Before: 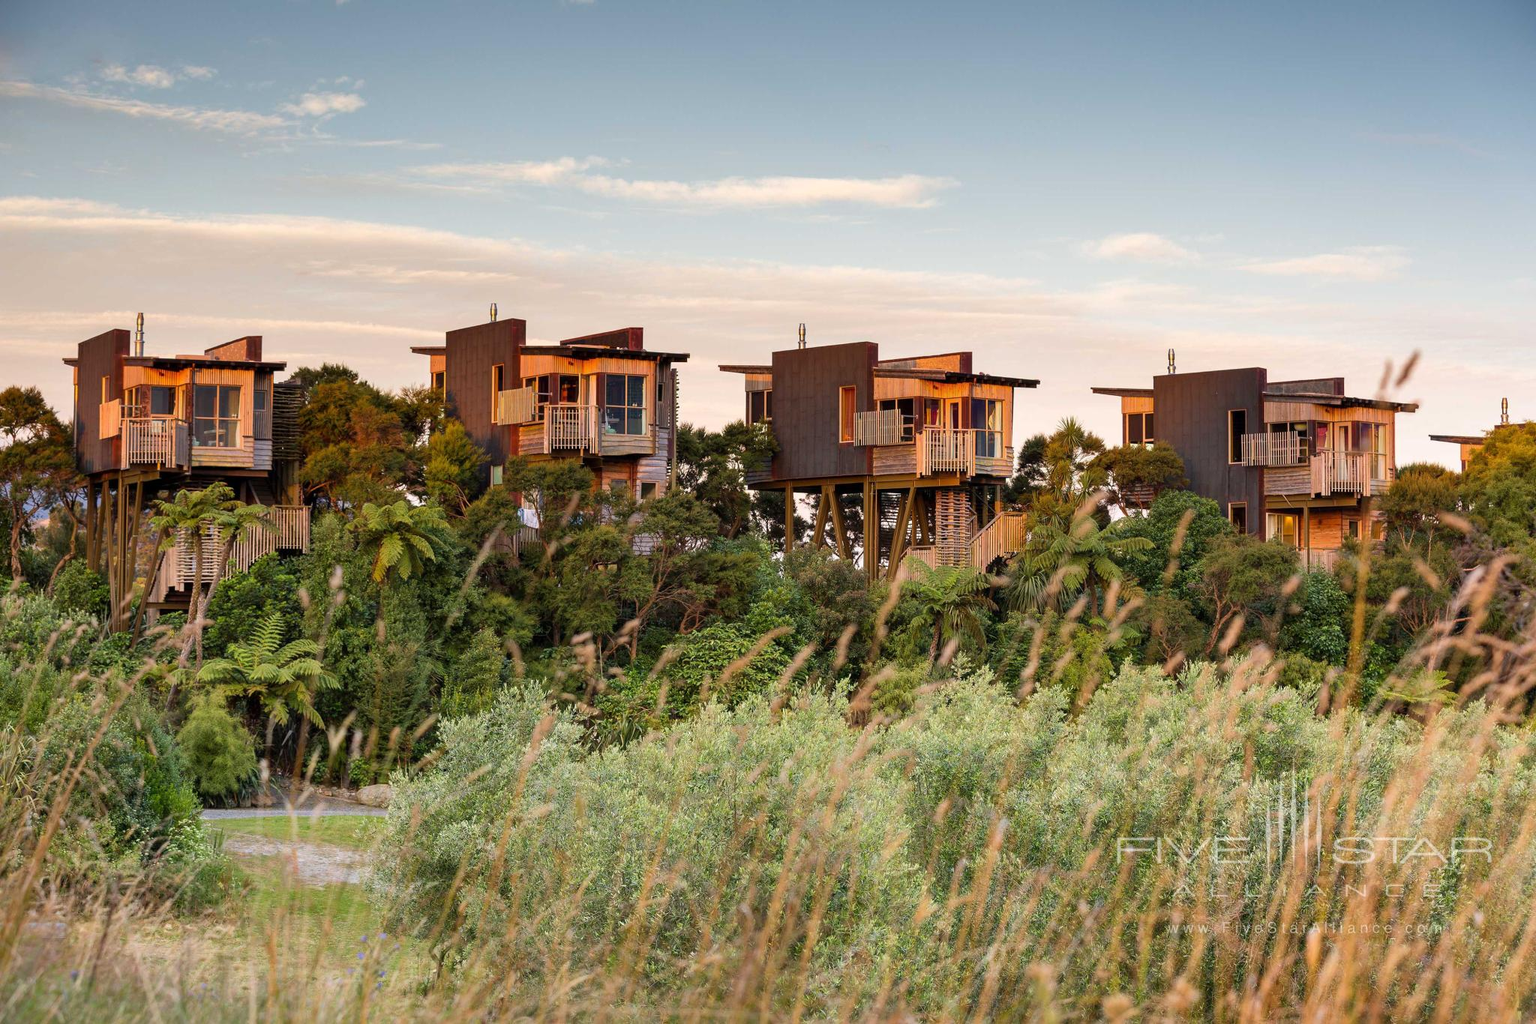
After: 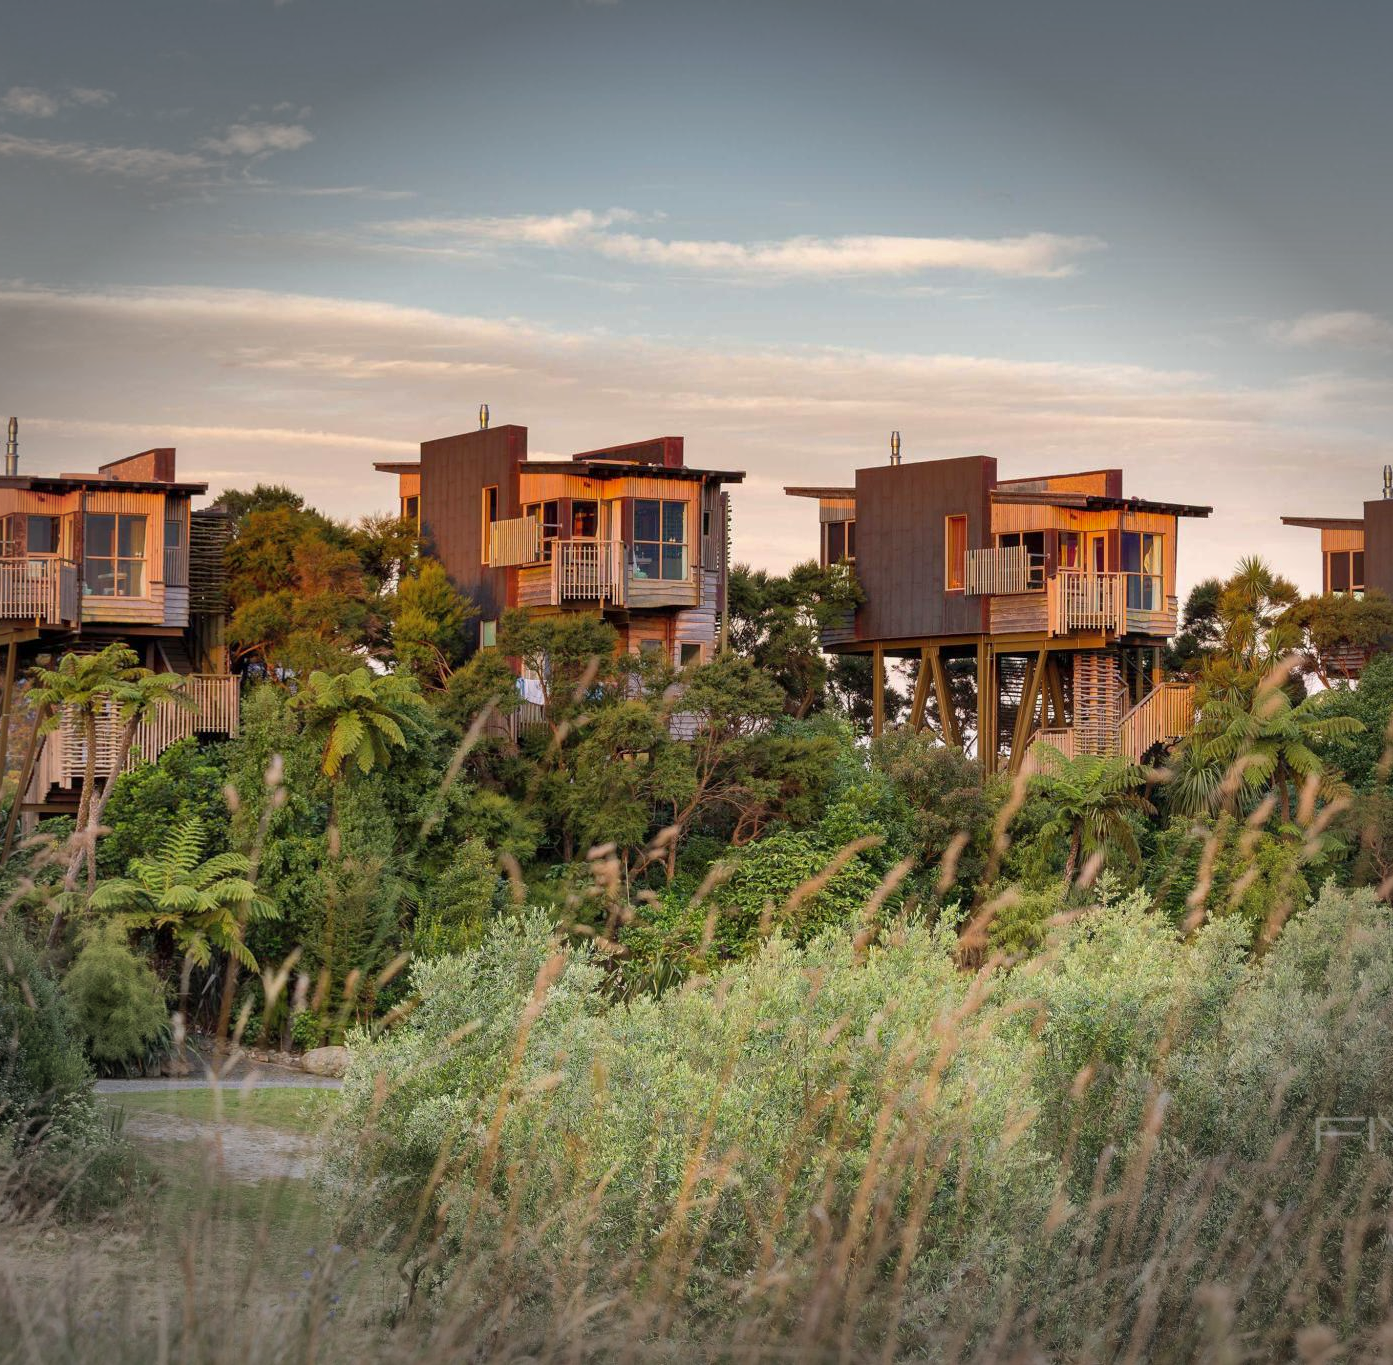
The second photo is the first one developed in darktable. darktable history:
vignetting: fall-off start 90.7%, fall-off radius 38.99%, width/height ratio 1.221, shape 1.29
tone equalizer: on, module defaults
crop and rotate: left 8.542%, right 23.422%
shadows and highlights: on, module defaults
